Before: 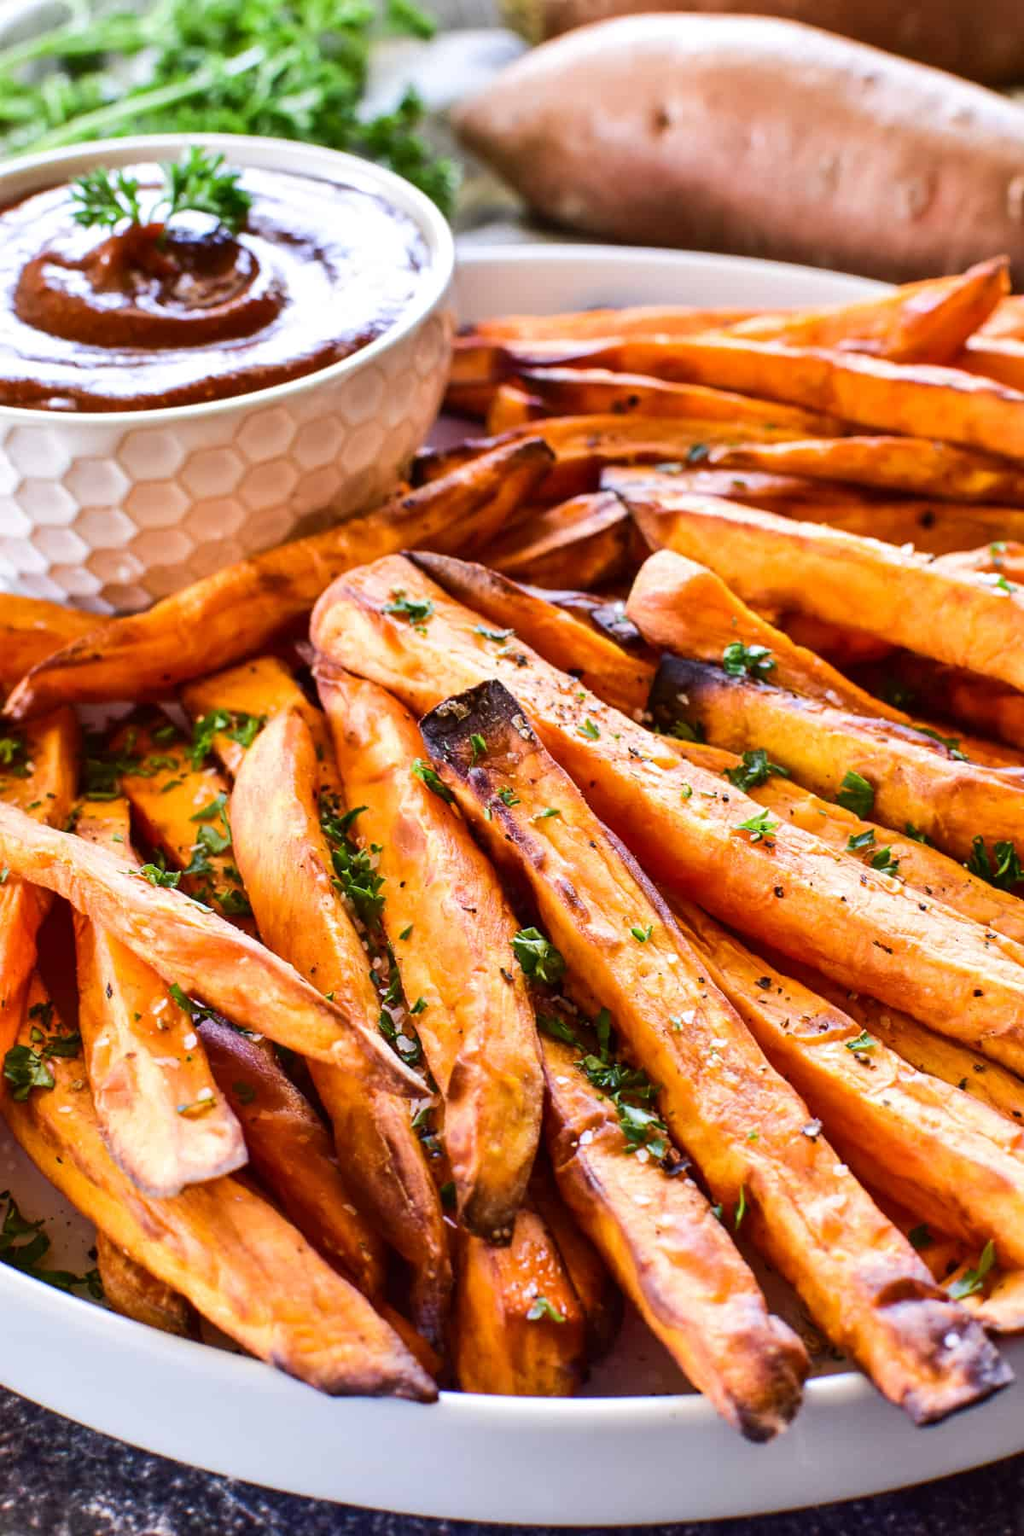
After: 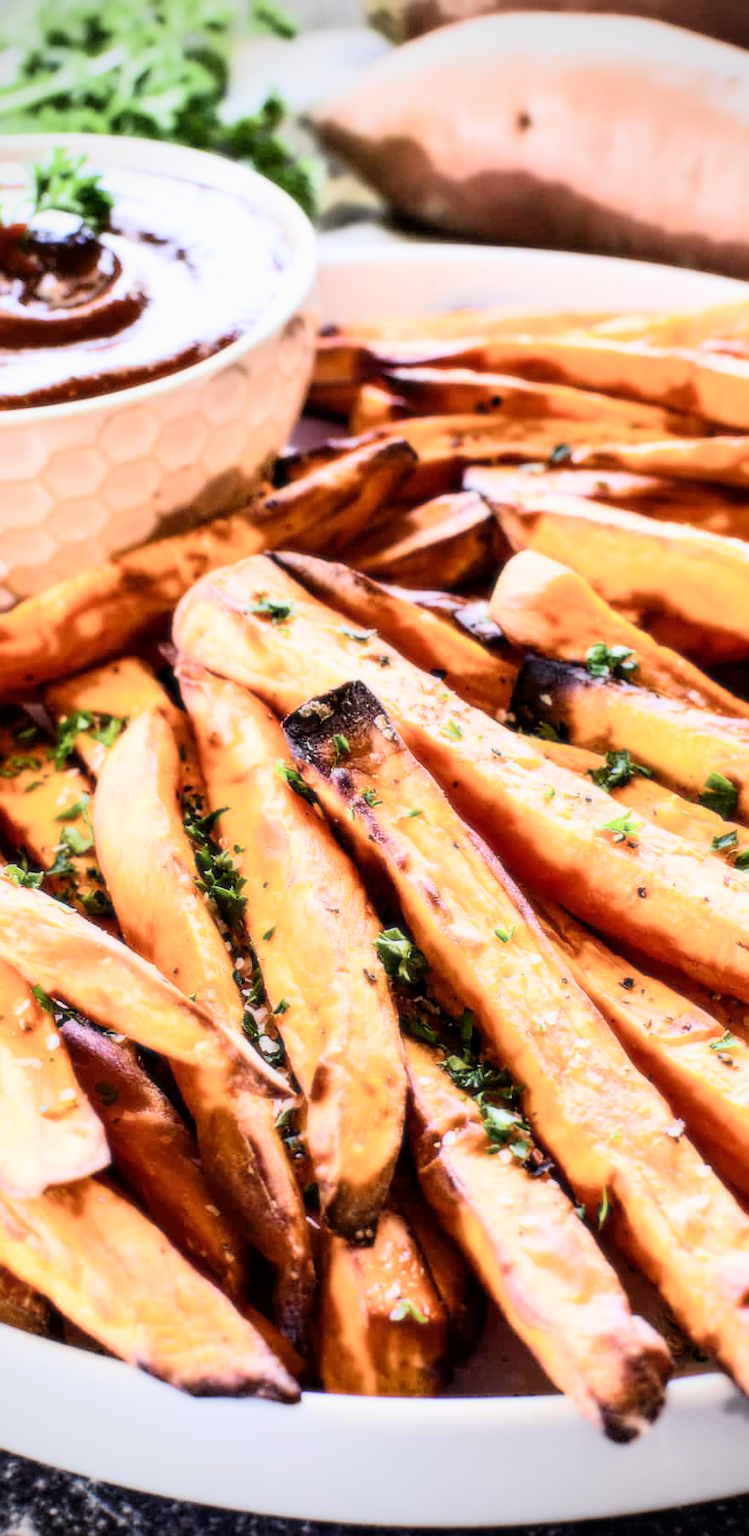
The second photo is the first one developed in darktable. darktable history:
filmic rgb: black relative exposure -6.68 EV, white relative exposure 4.56 EV, hardness 3.25
sharpen: on, module defaults
bloom: size 0%, threshold 54.82%, strength 8.31%
vignetting: on, module defaults
crop: left 13.443%, right 13.31%
